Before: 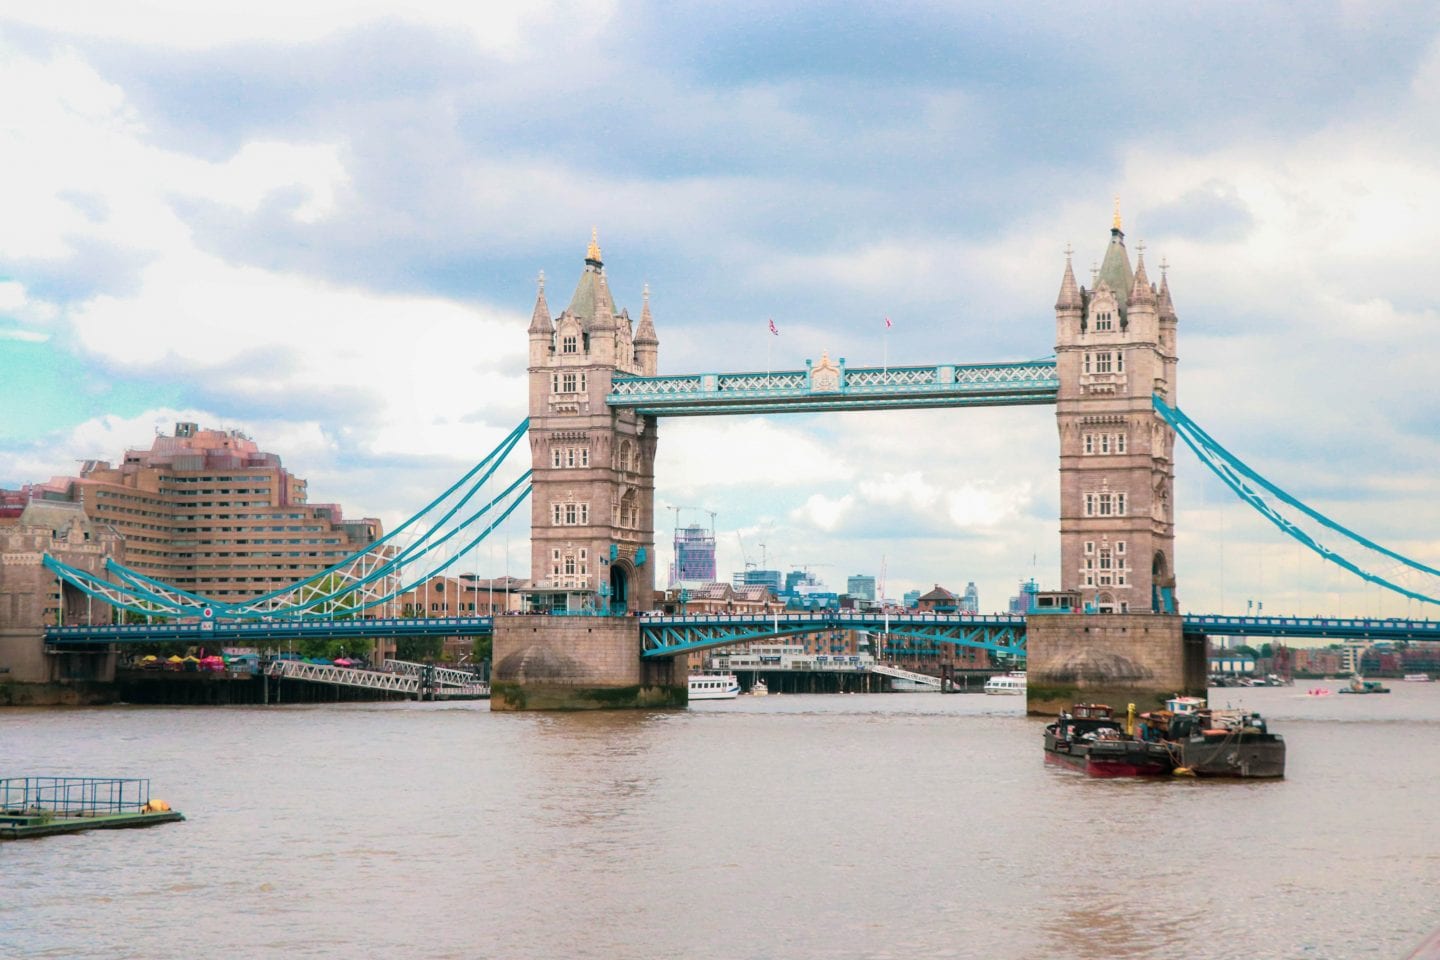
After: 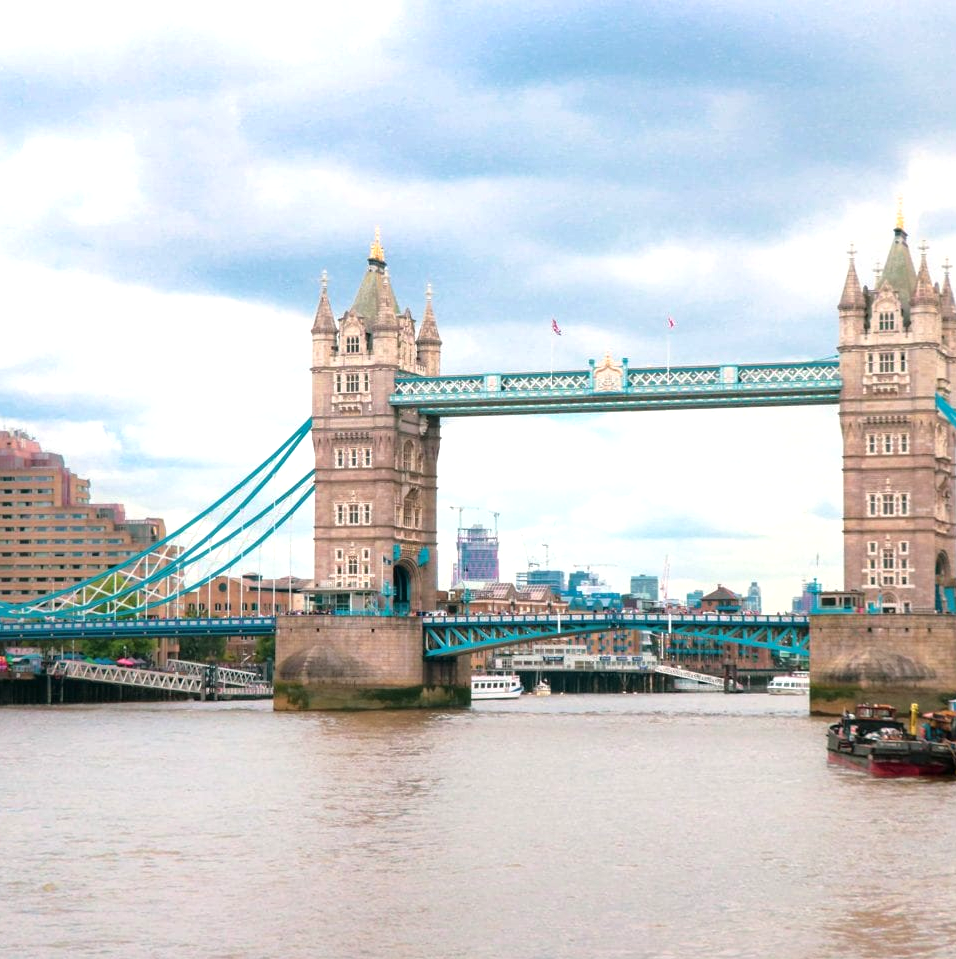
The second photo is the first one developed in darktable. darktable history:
exposure: exposure 0.507 EV, compensate highlight preservation false
crop and rotate: left 15.101%, right 18.474%
shadows and highlights: shadows -20.42, white point adjustment -2.08, highlights -35.14
